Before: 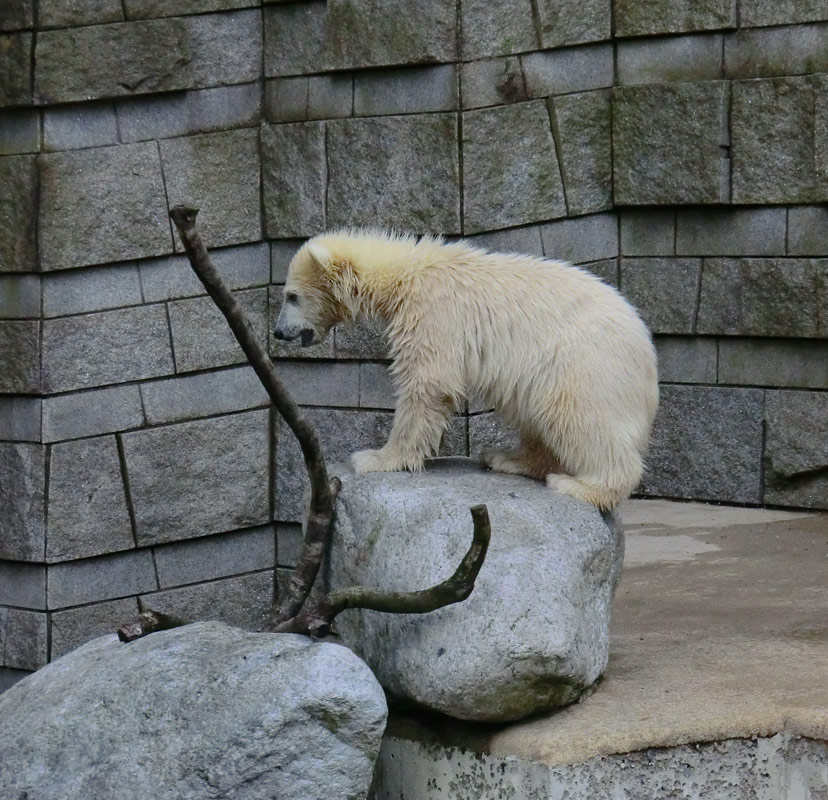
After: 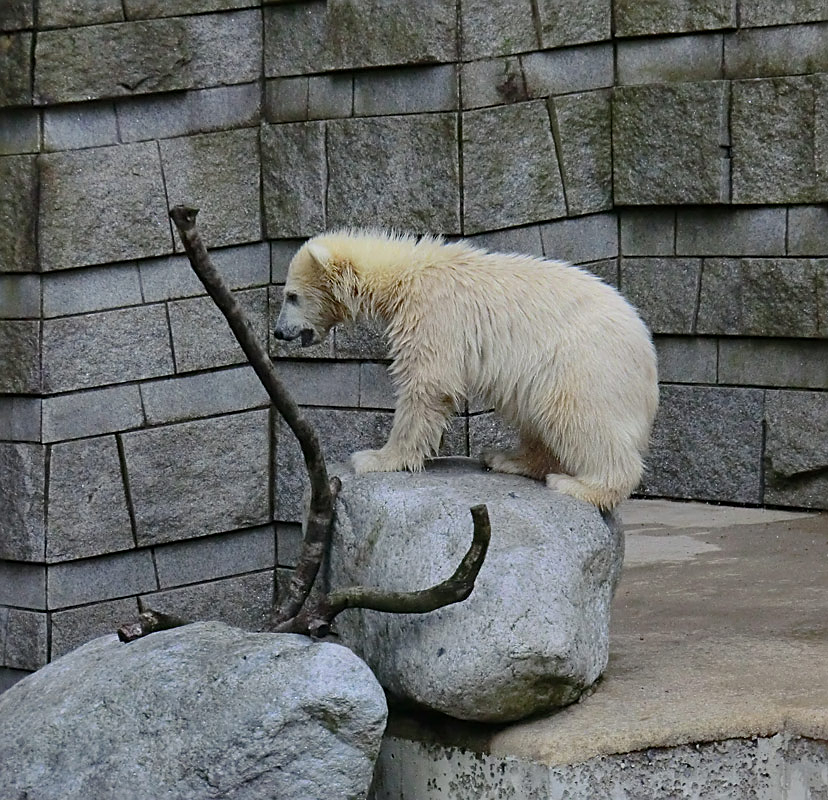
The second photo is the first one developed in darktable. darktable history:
sharpen: on, module defaults
shadows and highlights: radius 133.49, soften with gaussian
